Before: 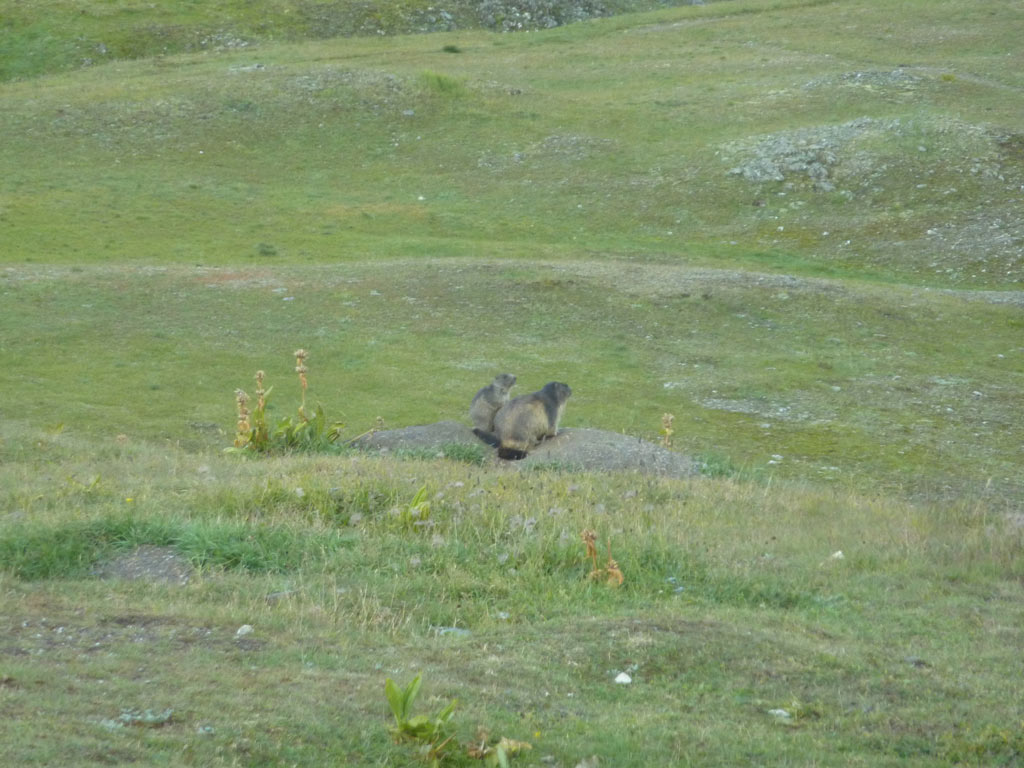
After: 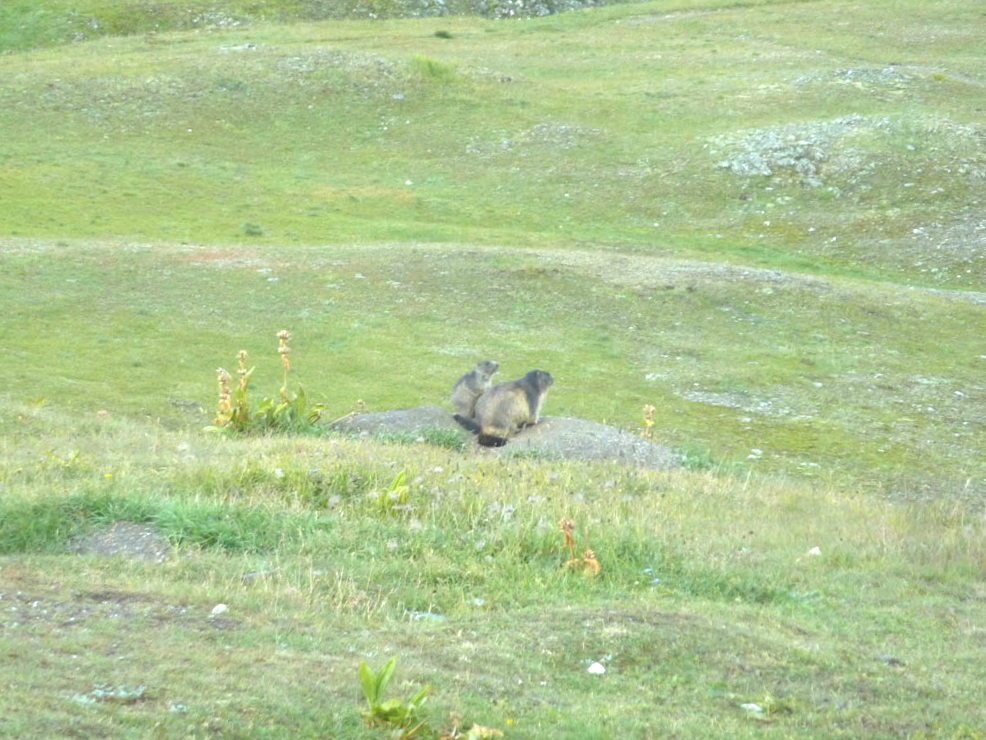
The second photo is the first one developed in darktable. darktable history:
crop and rotate: angle -1.64°
exposure: black level correction -0.001, exposure 0.908 EV, compensate highlight preservation false
